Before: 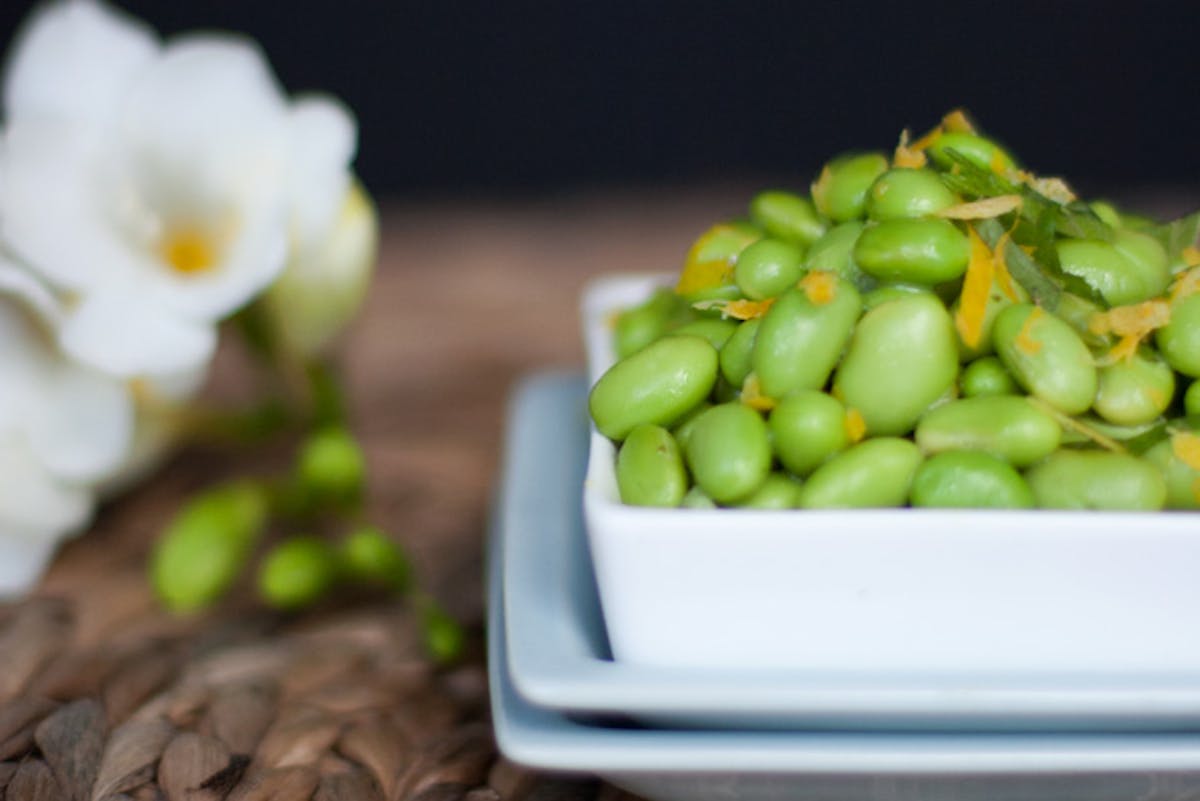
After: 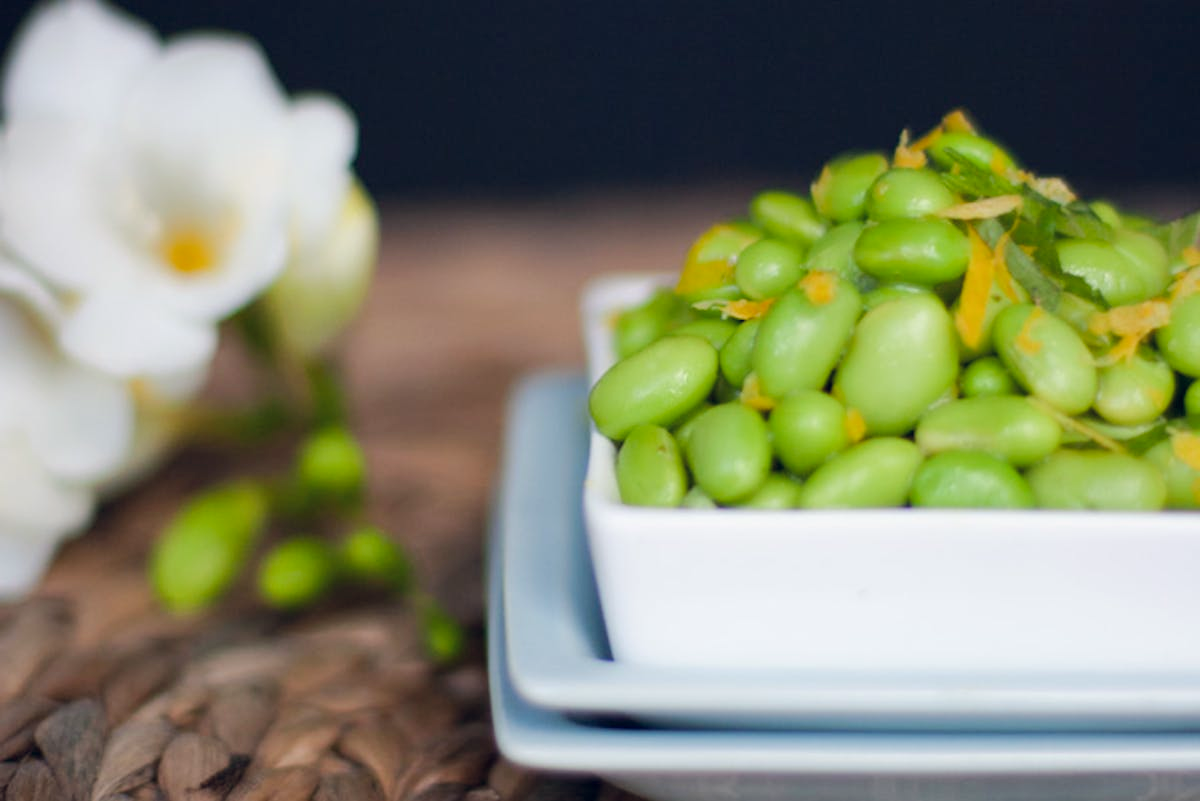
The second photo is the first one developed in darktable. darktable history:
color balance rgb: highlights gain › chroma 1.086%, highlights gain › hue 67.91°, global offset › chroma 0.053%, global offset › hue 253.28°, perceptual saturation grading › global saturation -0.002%, perceptual saturation grading › mid-tones 11.724%, perceptual brilliance grading › mid-tones 9.695%, perceptual brilliance grading › shadows 14.62%
